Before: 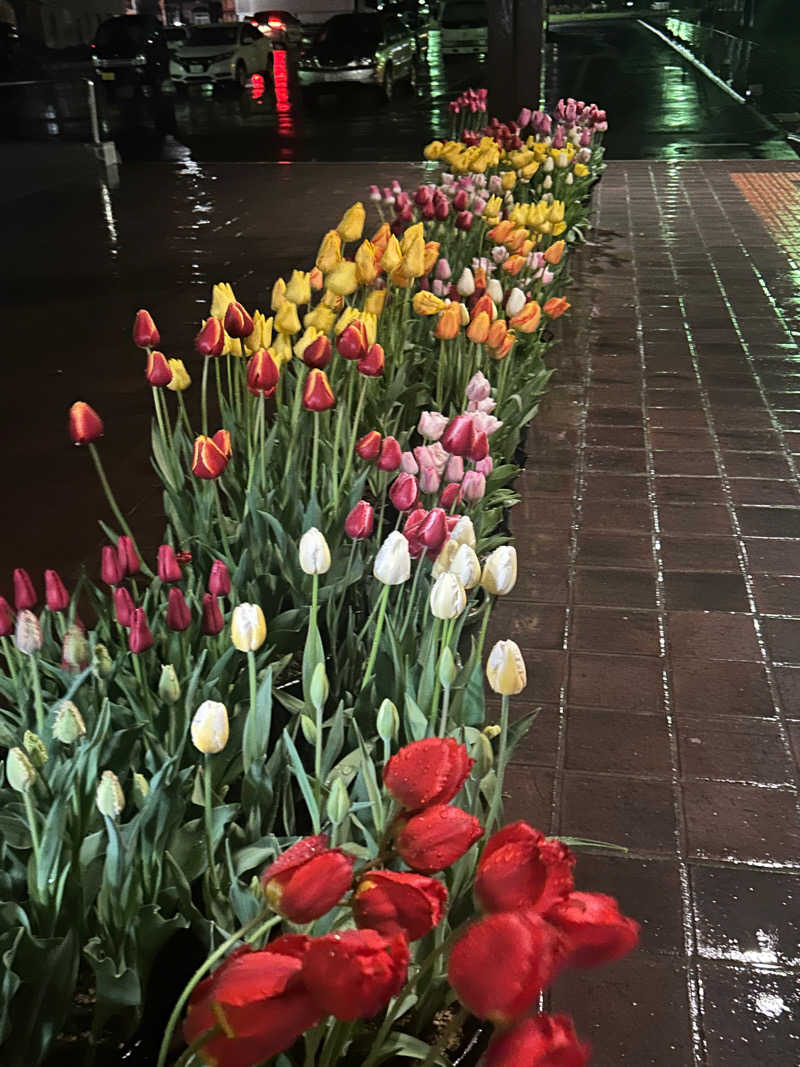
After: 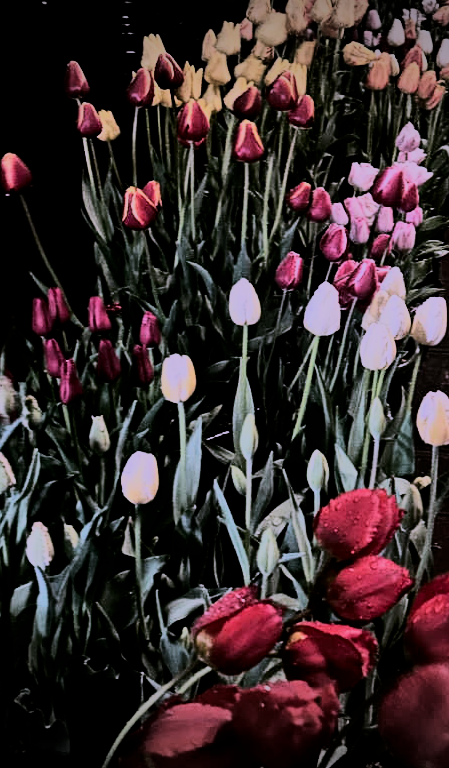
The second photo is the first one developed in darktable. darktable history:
exposure: exposure -1.527 EV, compensate highlight preservation false
vignetting: fall-off start 99.79%, width/height ratio 1.32
tone curve: curves: ch0 [(0, 0) (0.004, 0.001) (0.133, 0.112) (0.325, 0.362) (0.832, 0.893) (1, 1)], color space Lab, independent channels, preserve colors none
filmic rgb: middle gray luminance 28.81%, black relative exposure -10.29 EV, white relative exposure 5.48 EV, target black luminance 0%, hardness 3.93, latitude 2.2%, contrast 1.122, highlights saturation mix 5.94%, shadows ↔ highlights balance 14.82%
crop: left 8.823%, top 23.411%, right 35.007%, bottom 4.57%
color correction: highlights a* 15.02, highlights b* -25.01
tone equalizer: -8 EV -0.525 EV, -7 EV -0.345 EV, -6 EV -0.109 EV, -5 EV 0.445 EV, -4 EV 0.969 EV, -3 EV 0.814 EV, -2 EV -0.014 EV, -1 EV 0.144 EV, +0 EV -0.033 EV, edges refinement/feathering 500, mask exposure compensation -1.57 EV, preserve details no
